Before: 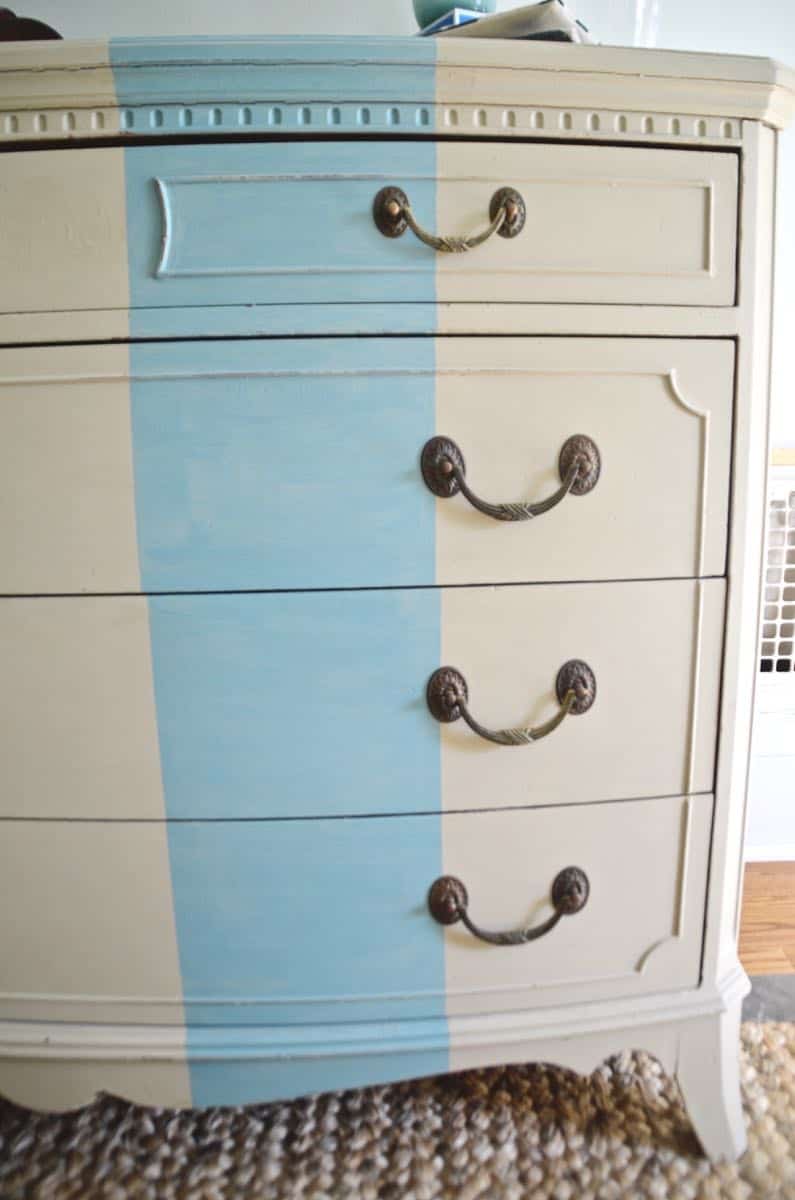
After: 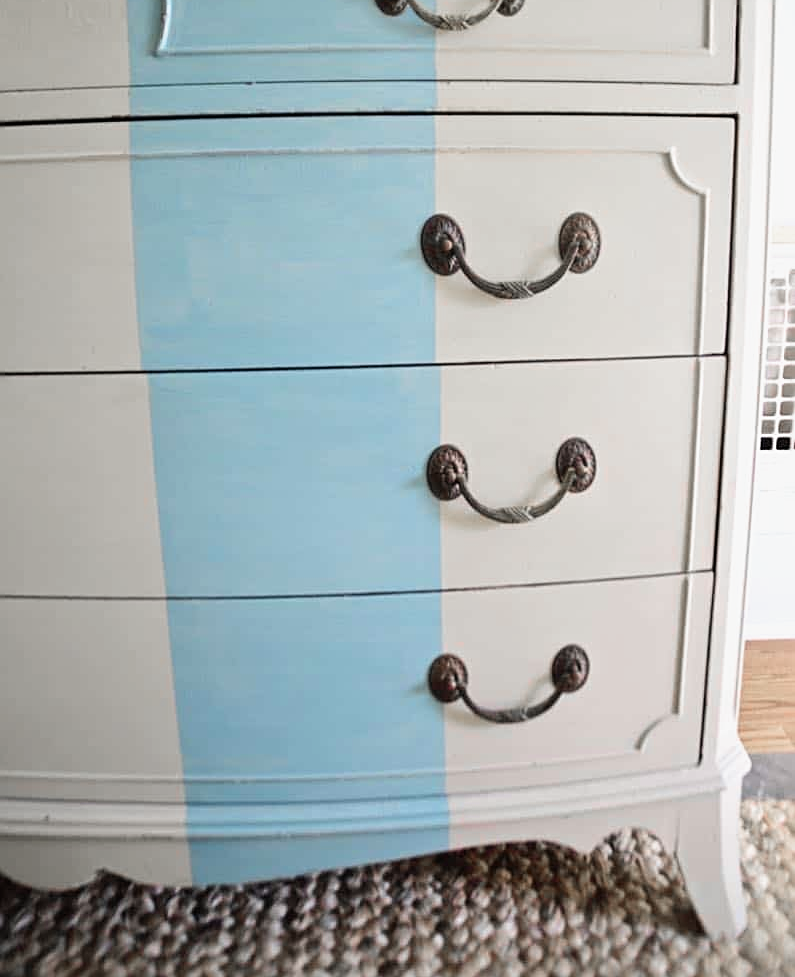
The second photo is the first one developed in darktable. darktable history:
color zones: curves: ch1 [(0, 0.708) (0.088, 0.648) (0.245, 0.187) (0.429, 0.326) (0.571, 0.498) (0.714, 0.5) (0.857, 0.5) (1, 0.708)]
sharpen: on, module defaults
filmic rgb: black relative exposure -12.8 EV, white relative exposure 2.8 EV, threshold 3 EV, target black luminance 0%, hardness 8.54, latitude 70.41%, contrast 1.133, shadows ↔ highlights balance -0.395%, color science v4 (2020), enable highlight reconstruction true
crop and rotate: top 18.507%
